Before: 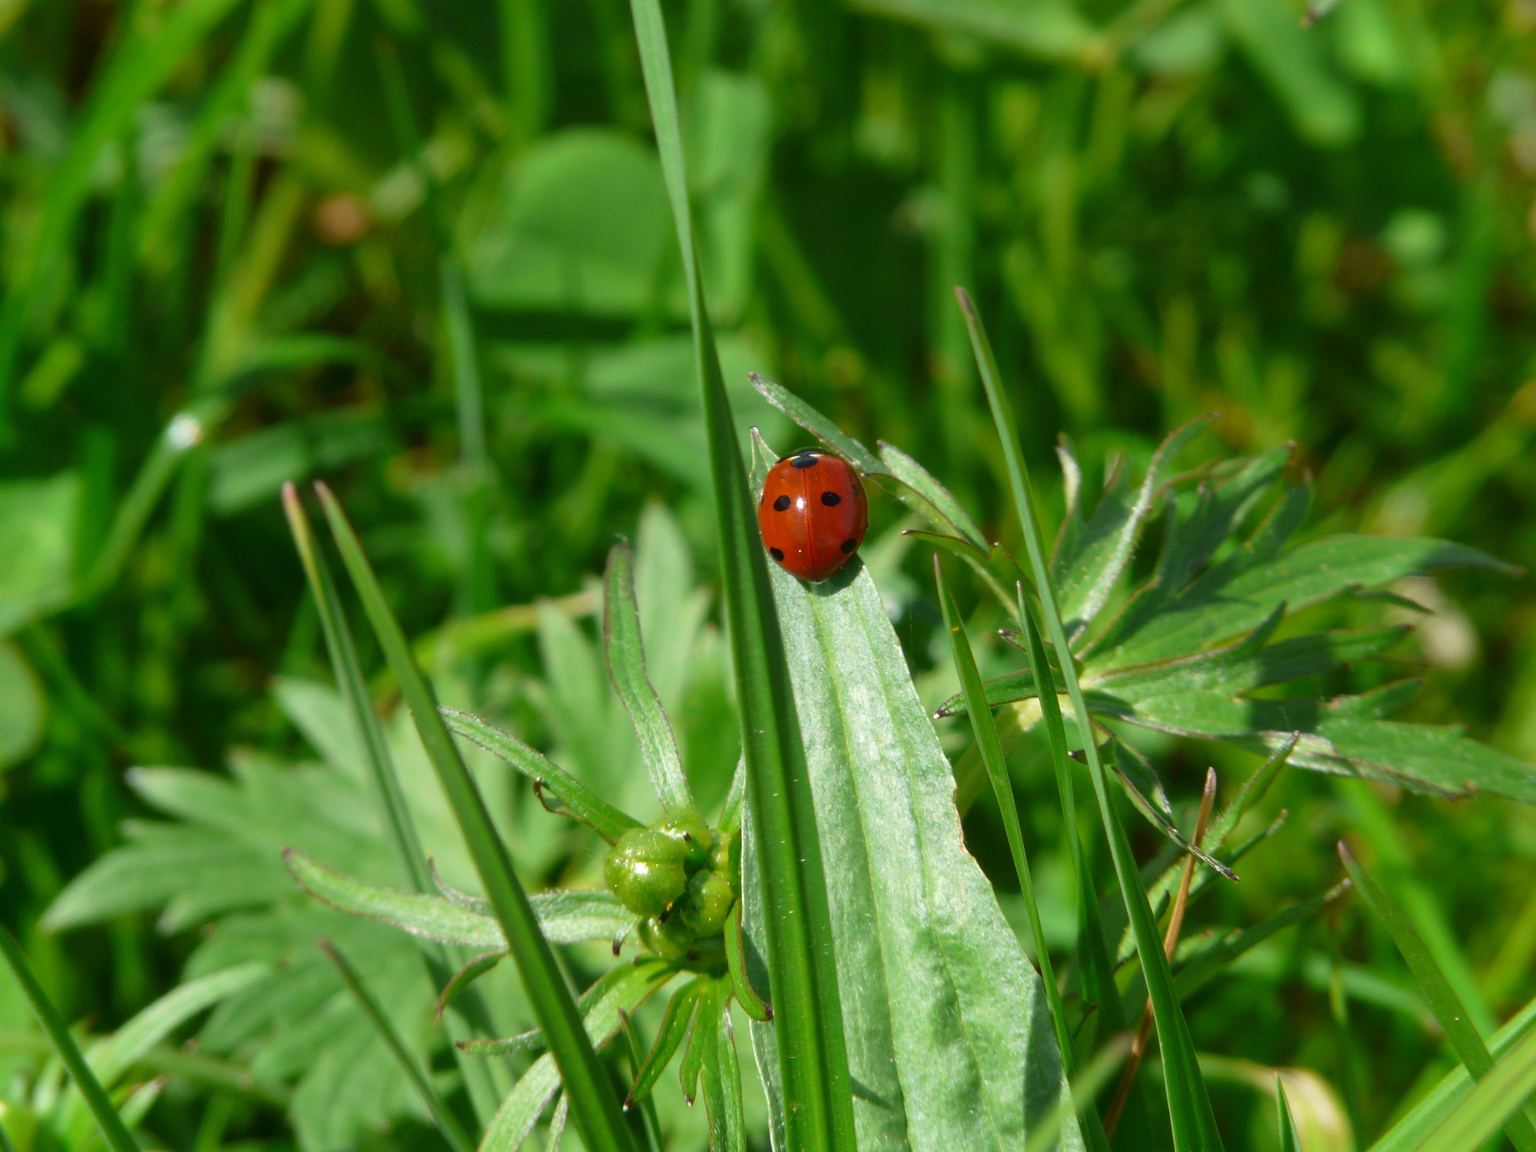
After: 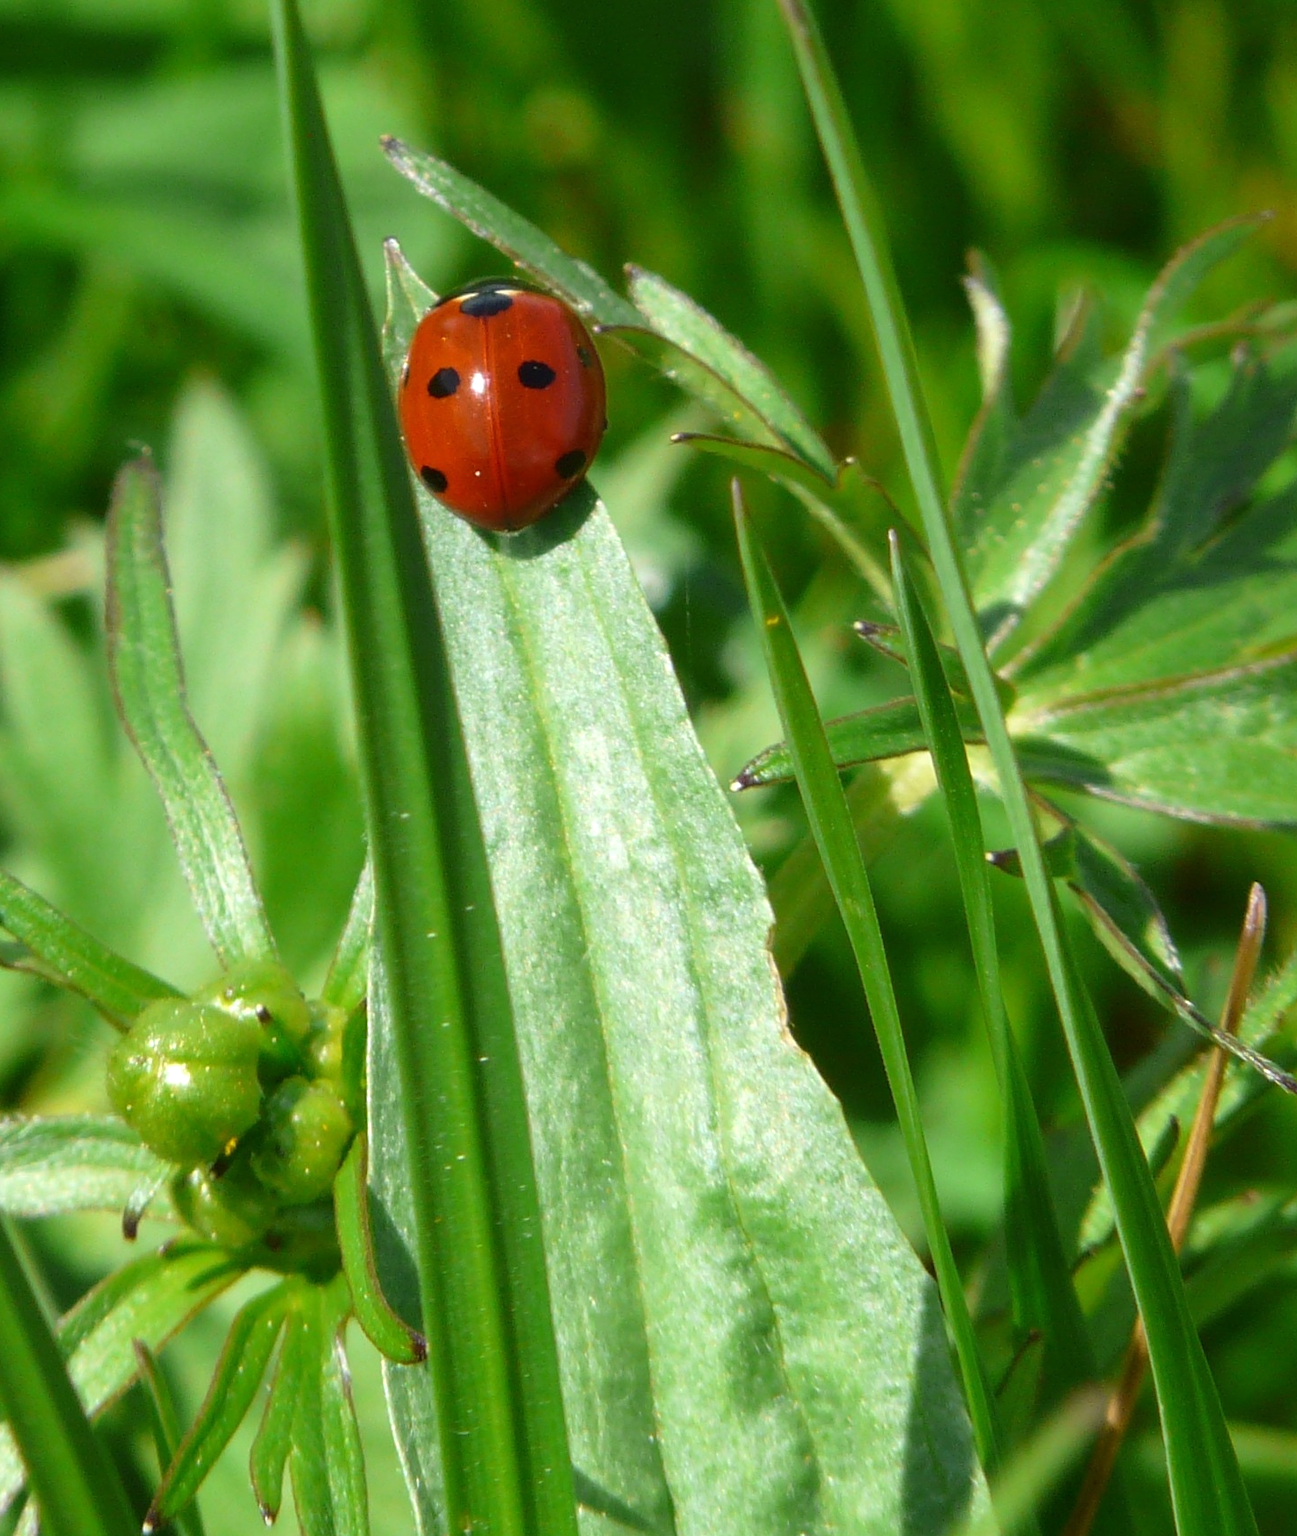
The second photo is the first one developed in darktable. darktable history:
exposure: exposure 0.187 EV, compensate highlight preservation false
crop: left 35.667%, top 26.171%, right 19.743%, bottom 3.416%
